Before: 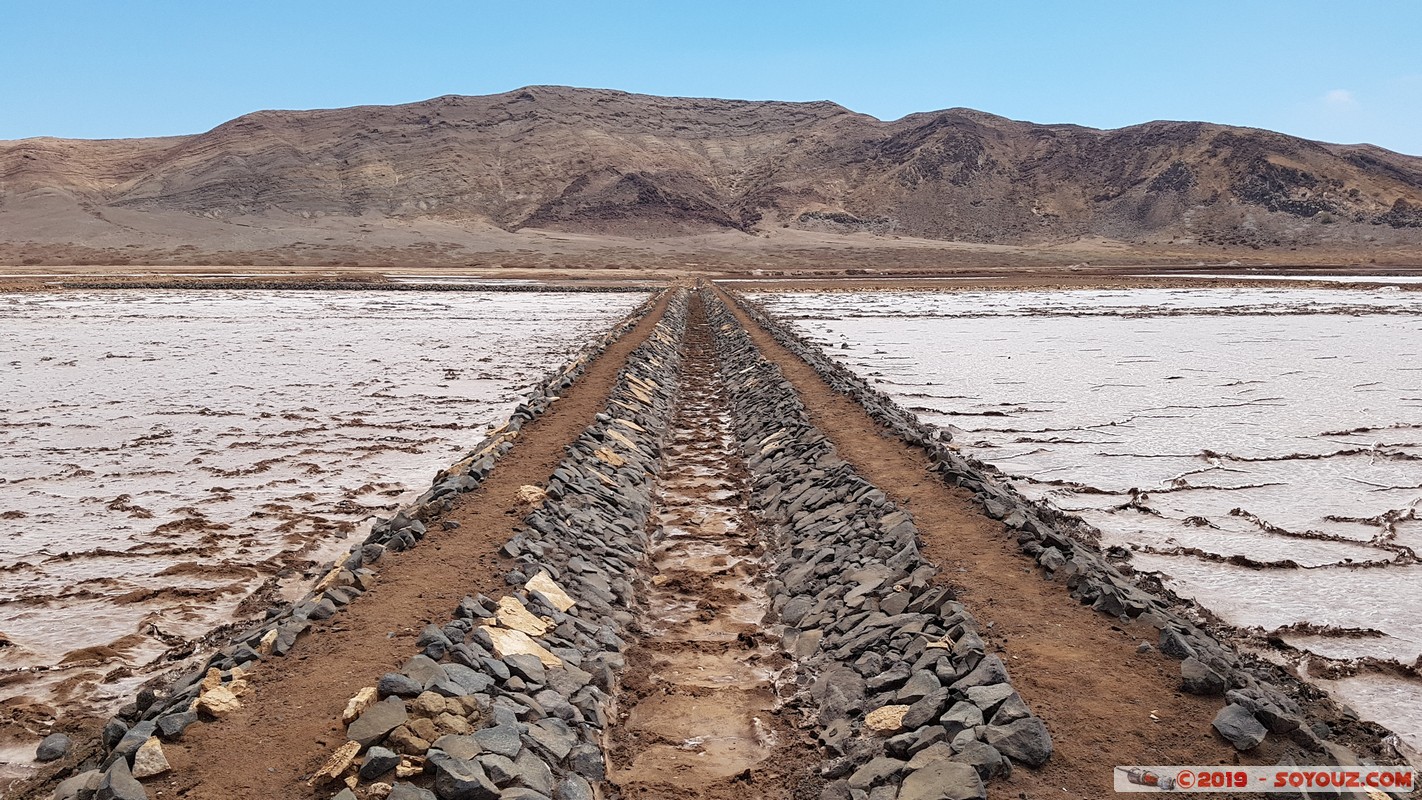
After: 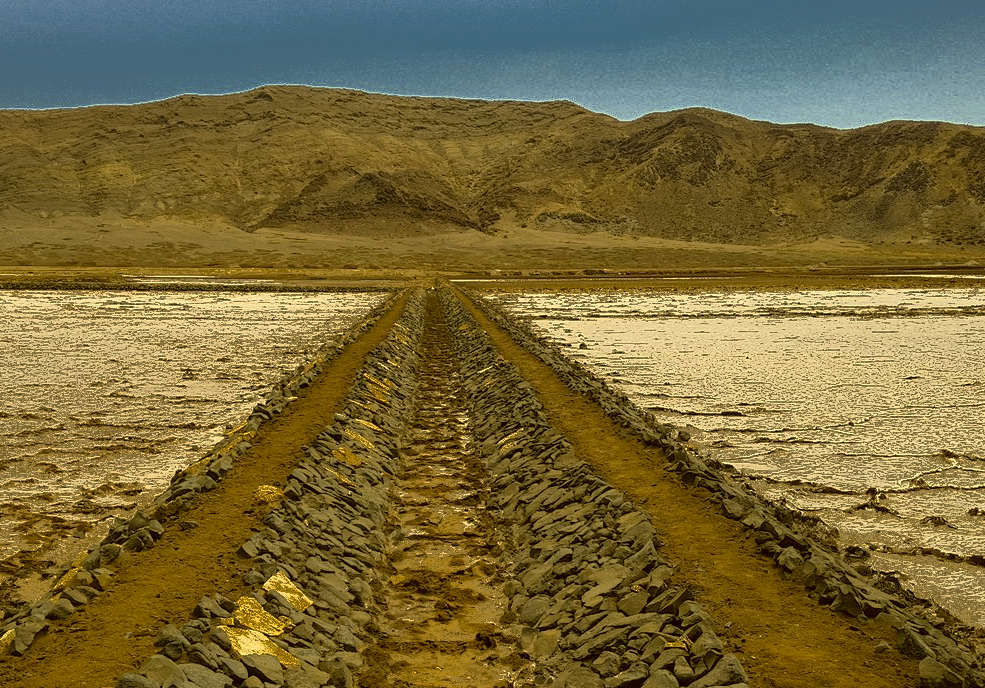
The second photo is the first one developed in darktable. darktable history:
base curve: curves: ch0 [(0, 0) (0.595, 0.418) (1, 1)], preserve colors none
fill light: exposure -0.73 EV, center 0.69, width 2.2
exposure: compensate highlight preservation false
color correction: highlights a* 0.162, highlights b* 29.53, shadows a* -0.162, shadows b* 21.09
crop: left 18.479%, right 12.2%, bottom 13.971%
color contrast: green-magenta contrast 0.85, blue-yellow contrast 1.25, unbound 0
